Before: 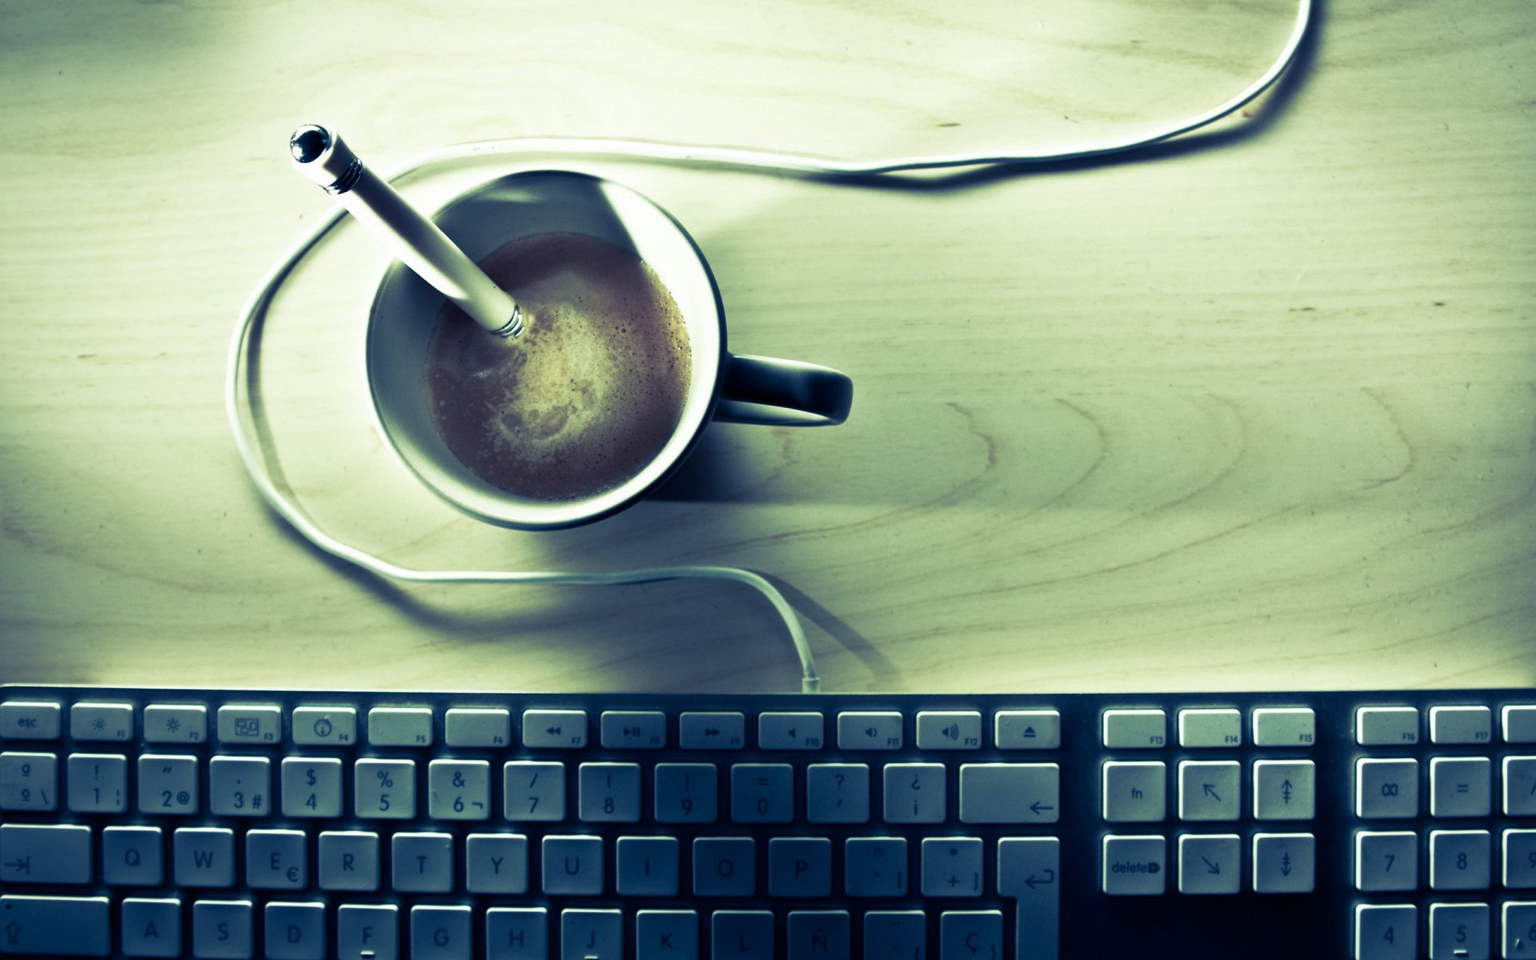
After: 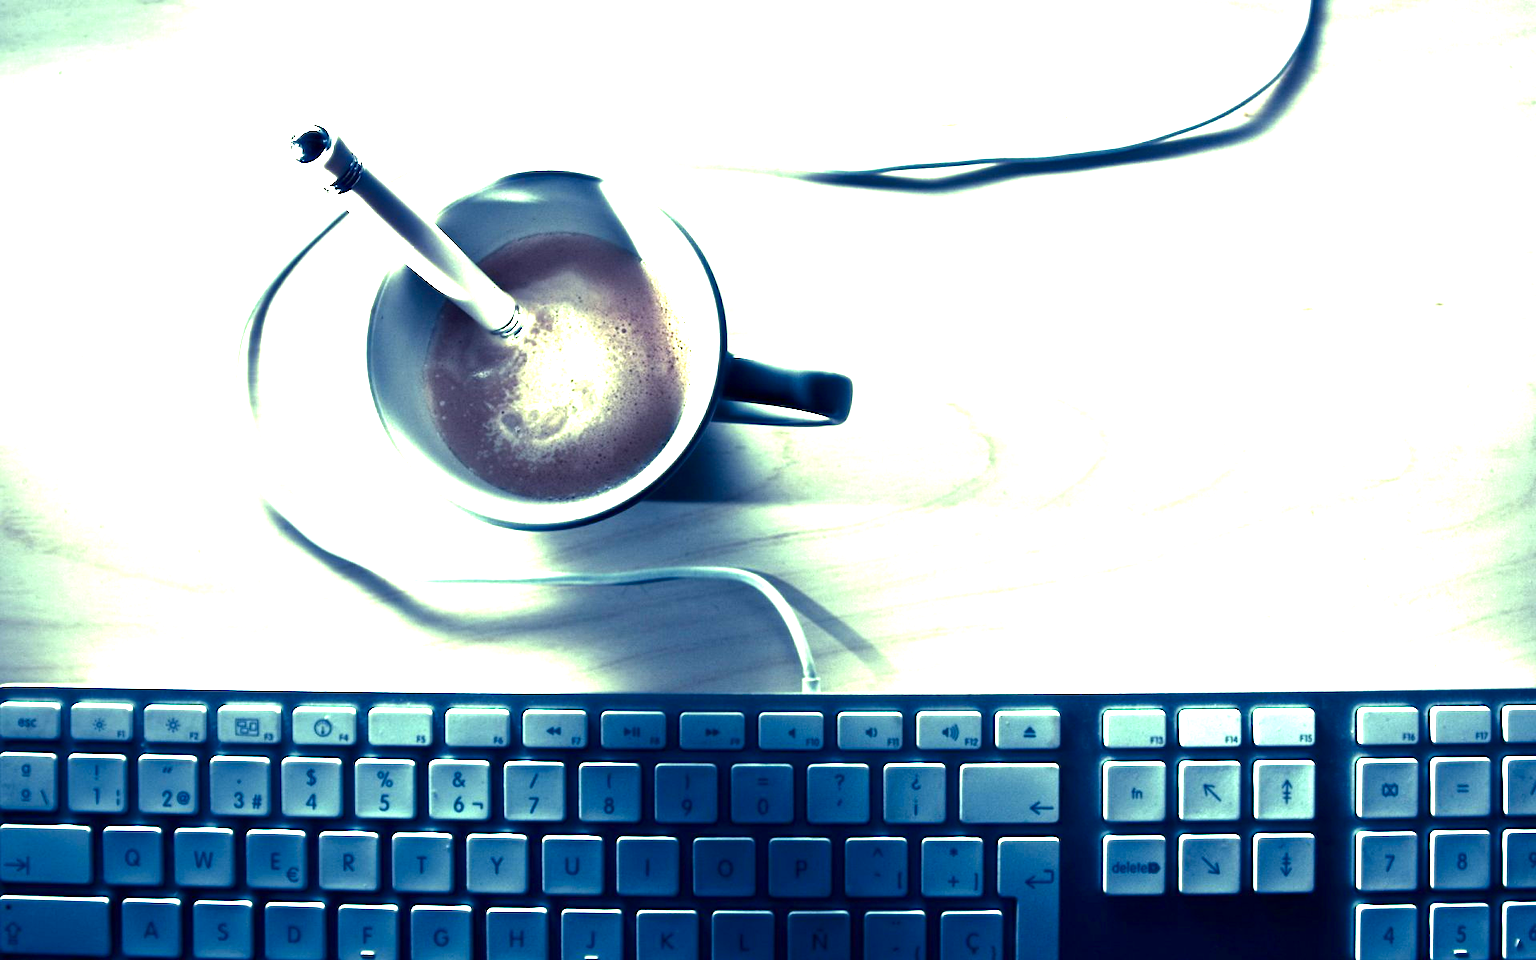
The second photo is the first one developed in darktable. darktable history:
exposure: black level correction 0, exposure 1.989 EV, compensate exposure bias true, compensate highlight preservation false
contrast brightness saturation: brightness -0.202, saturation 0.077
